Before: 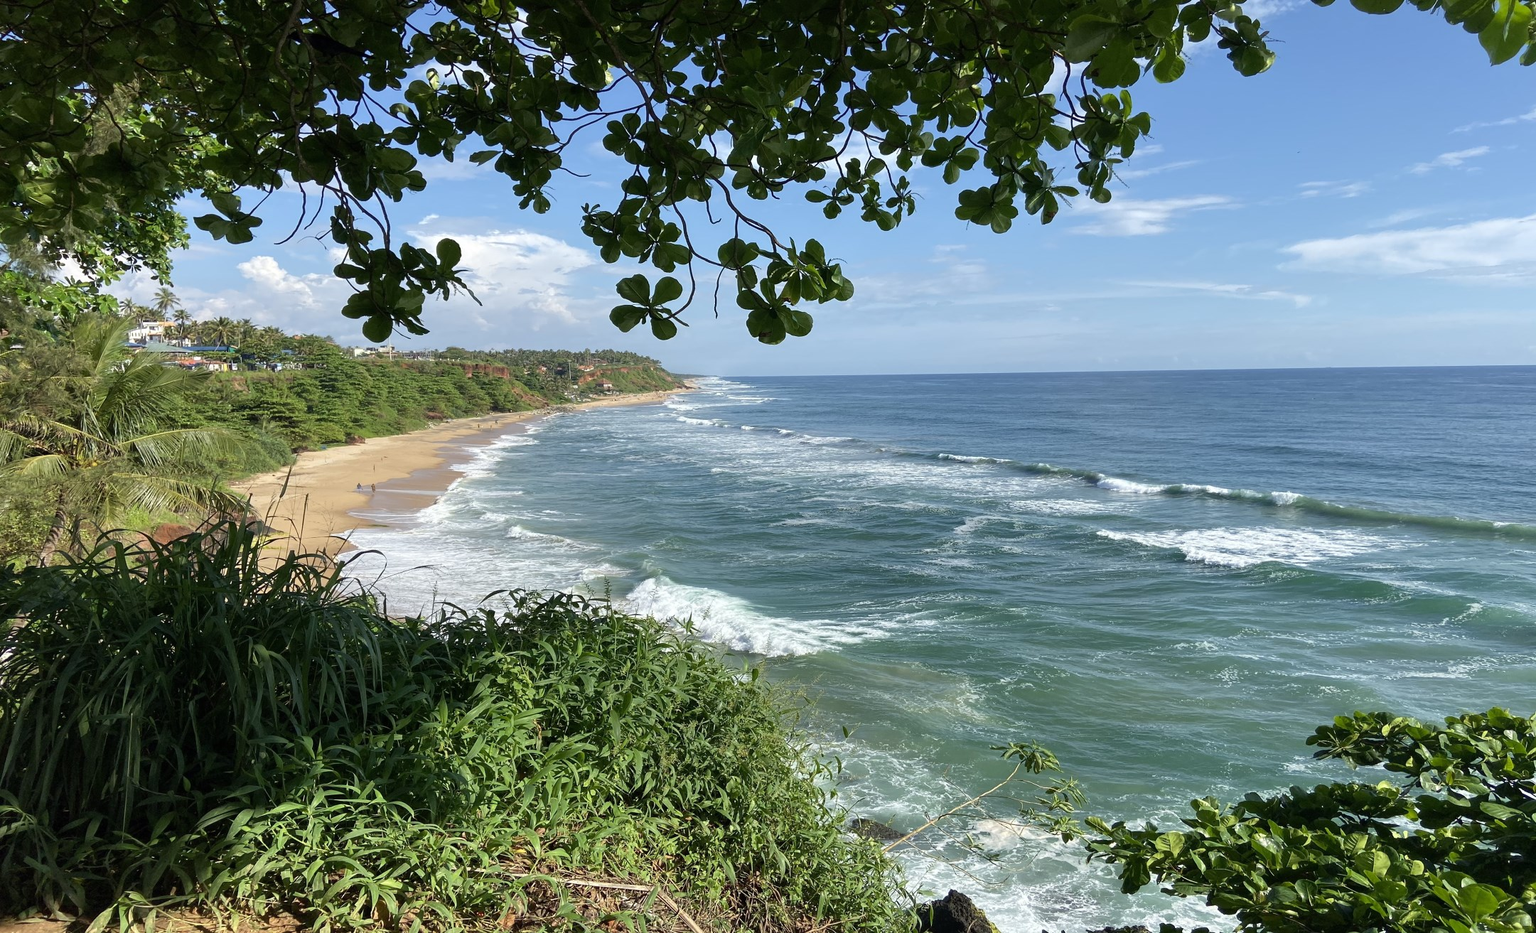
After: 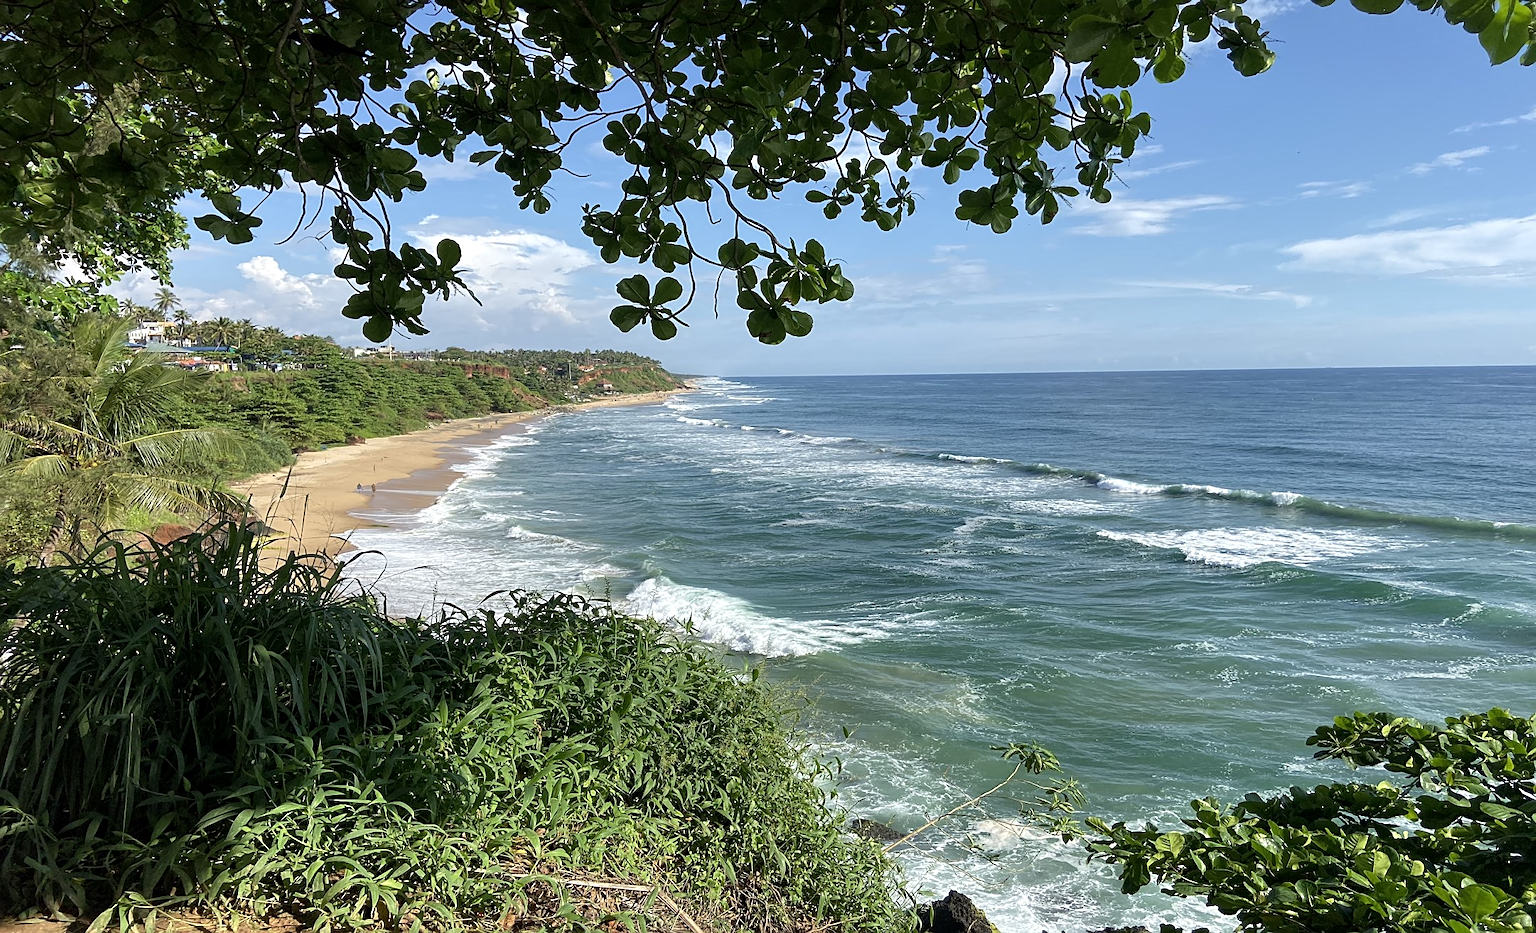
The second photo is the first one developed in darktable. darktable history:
sharpen: on, module defaults
local contrast: highlights 105%, shadows 98%, detail 119%, midtone range 0.2
